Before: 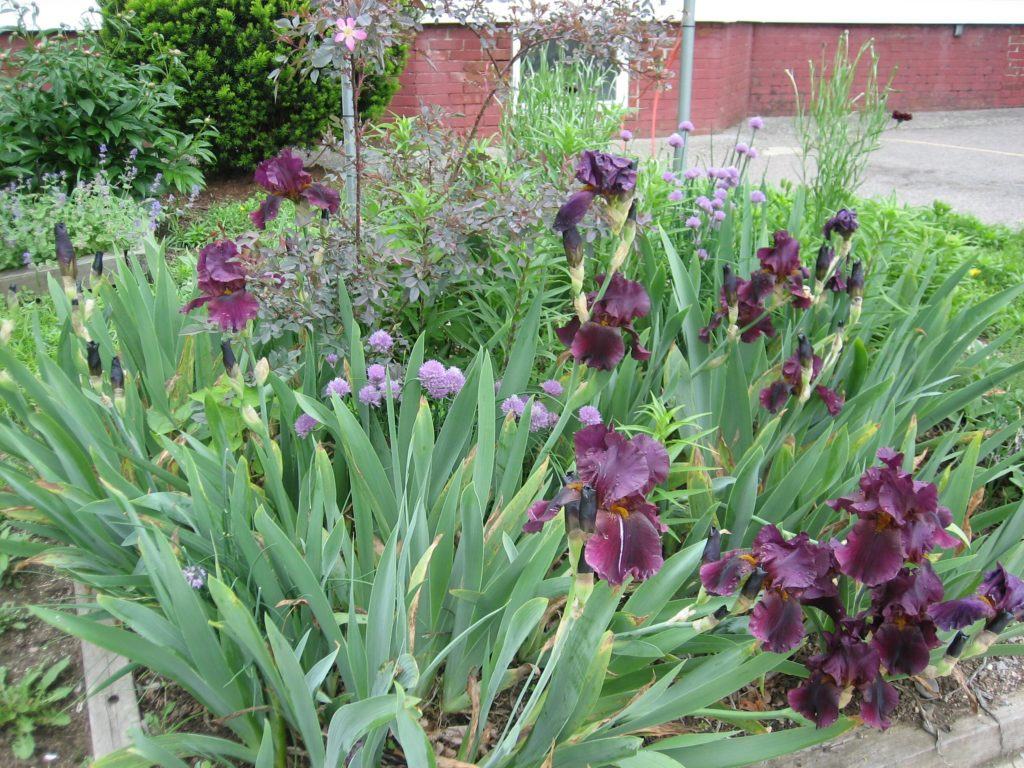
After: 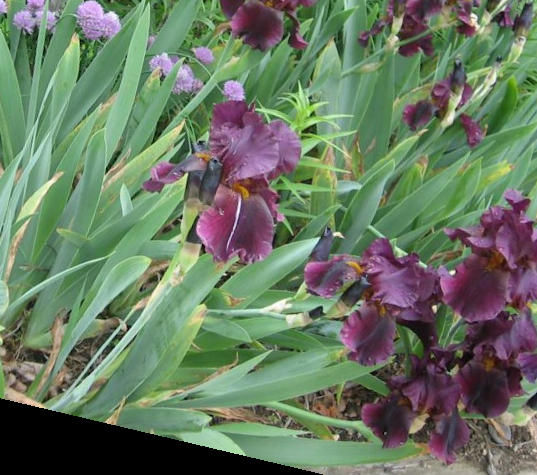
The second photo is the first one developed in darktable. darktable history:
crop: left 35.976%, top 45.819%, right 18.162%, bottom 5.807%
rotate and perspective: rotation 13.27°, automatic cropping off
